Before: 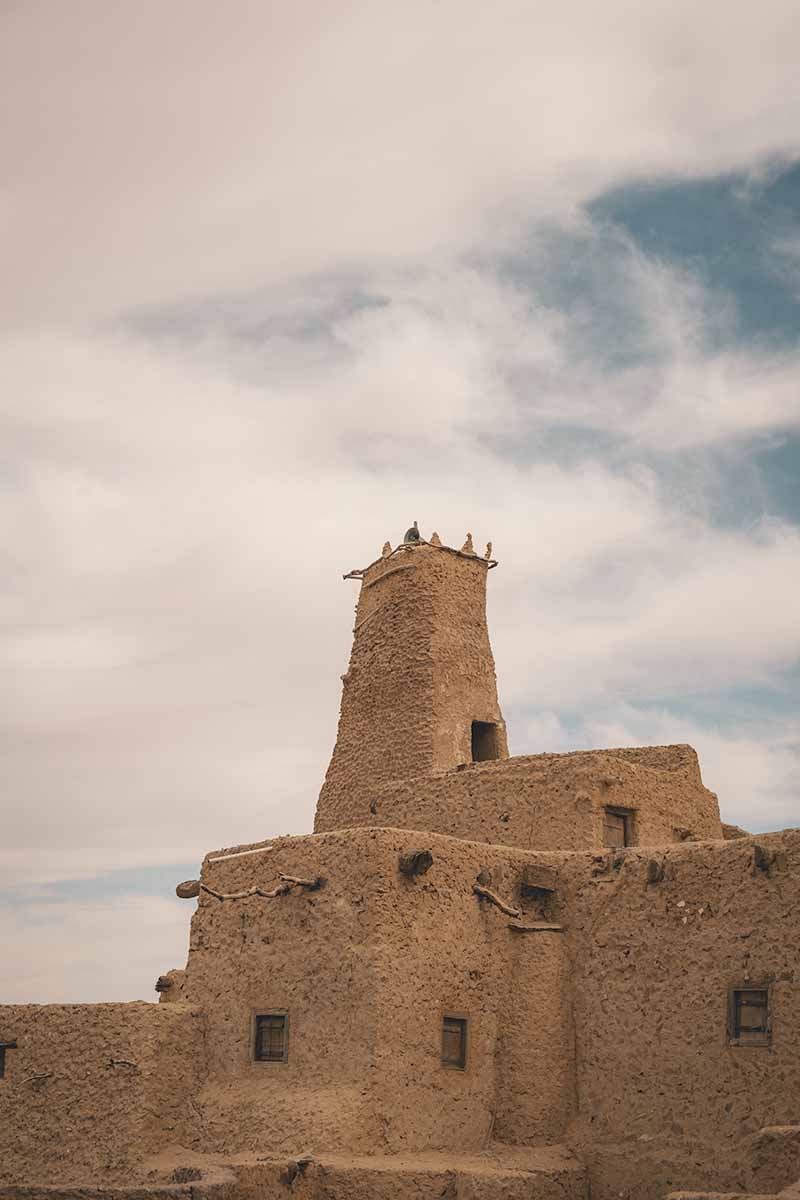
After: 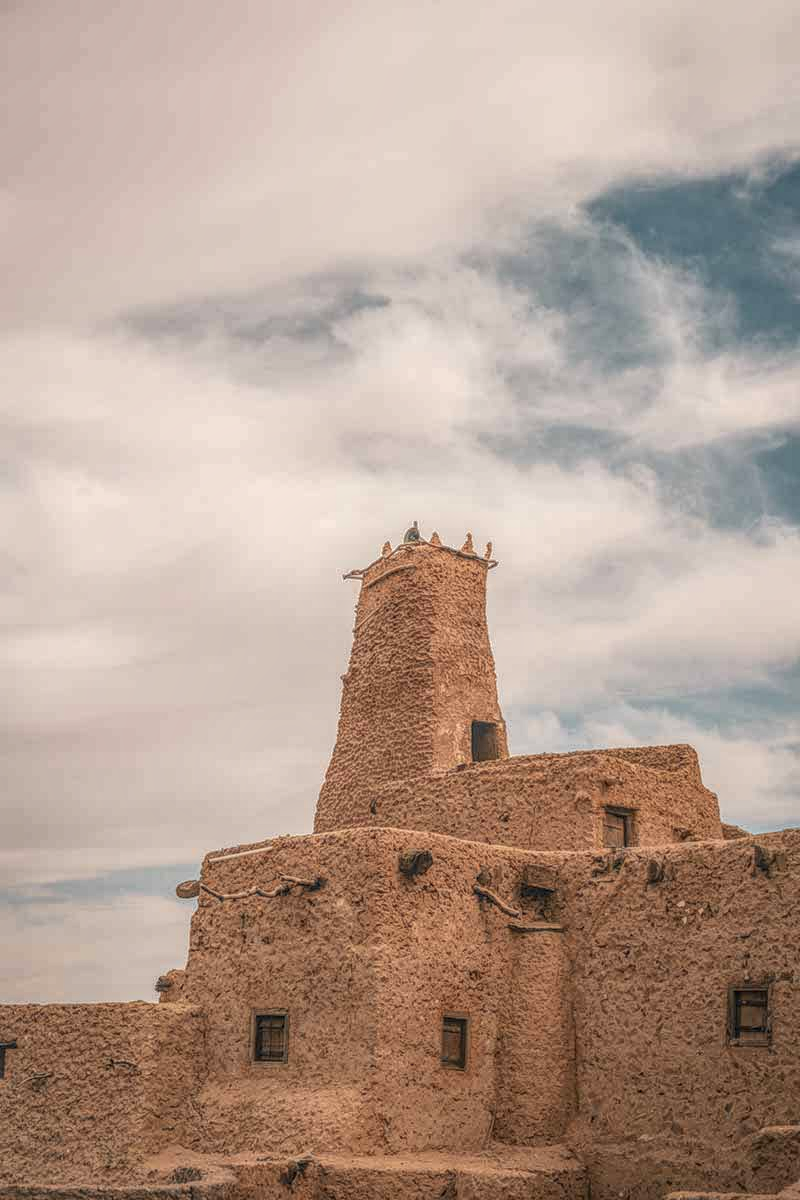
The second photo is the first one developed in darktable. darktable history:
color zones: curves: ch1 [(0.239, 0.552) (0.75, 0.5)]; ch2 [(0.25, 0.462) (0.749, 0.457)], mix 25.94%
tone equalizer: on, module defaults
local contrast: highlights 0%, shadows 0%, detail 200%, midtone range 0.25
